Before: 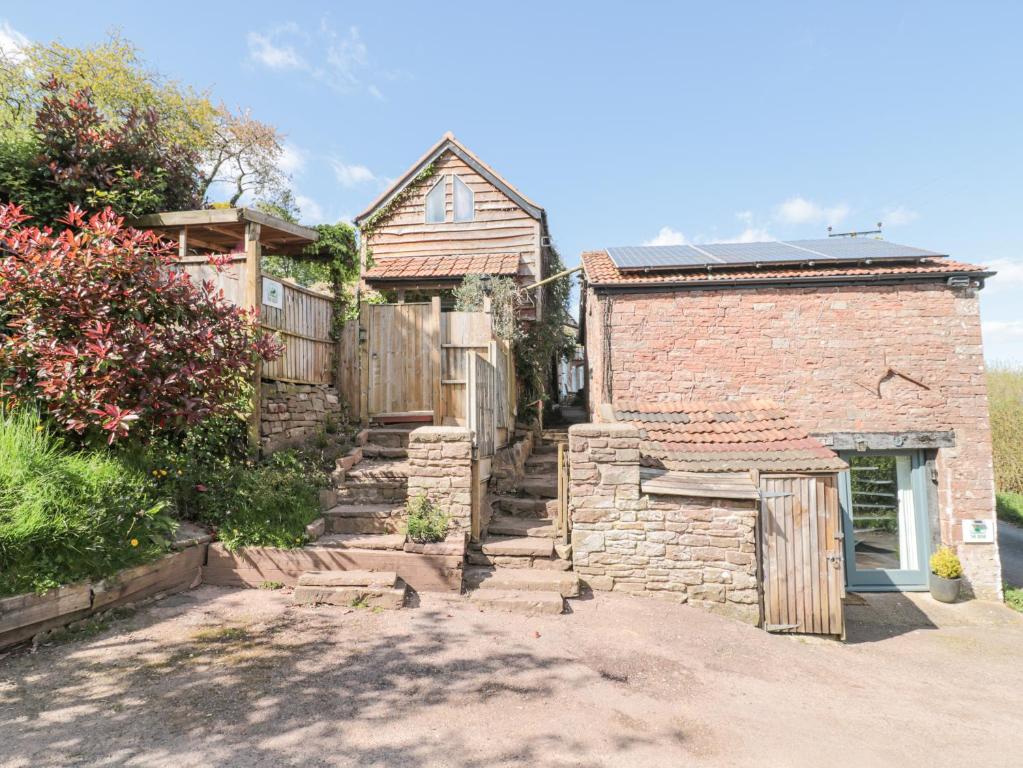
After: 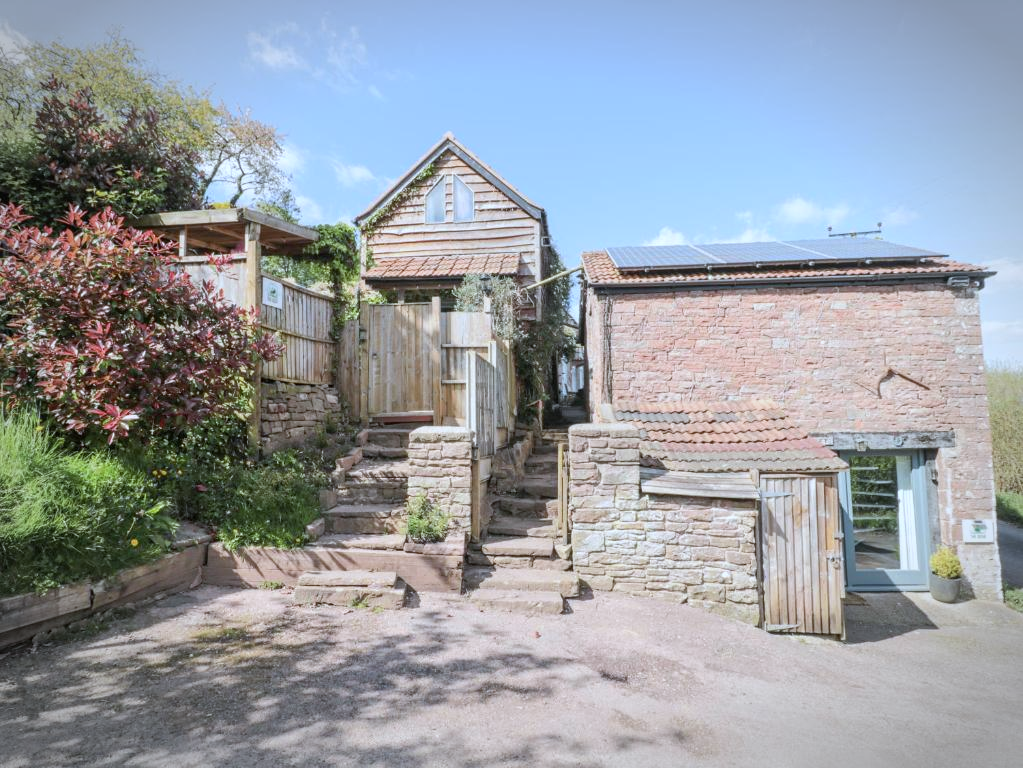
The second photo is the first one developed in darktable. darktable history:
white balance: red 0.924, blue 1.095
vignetting: automatic ratio true
